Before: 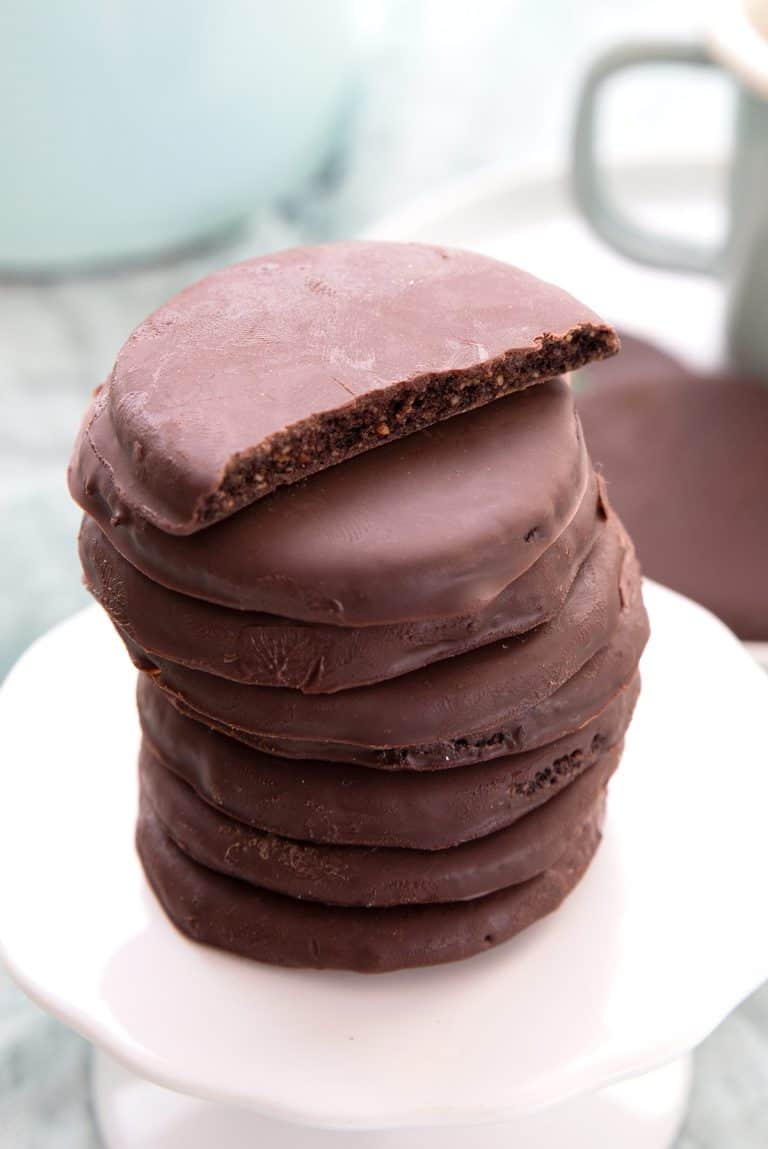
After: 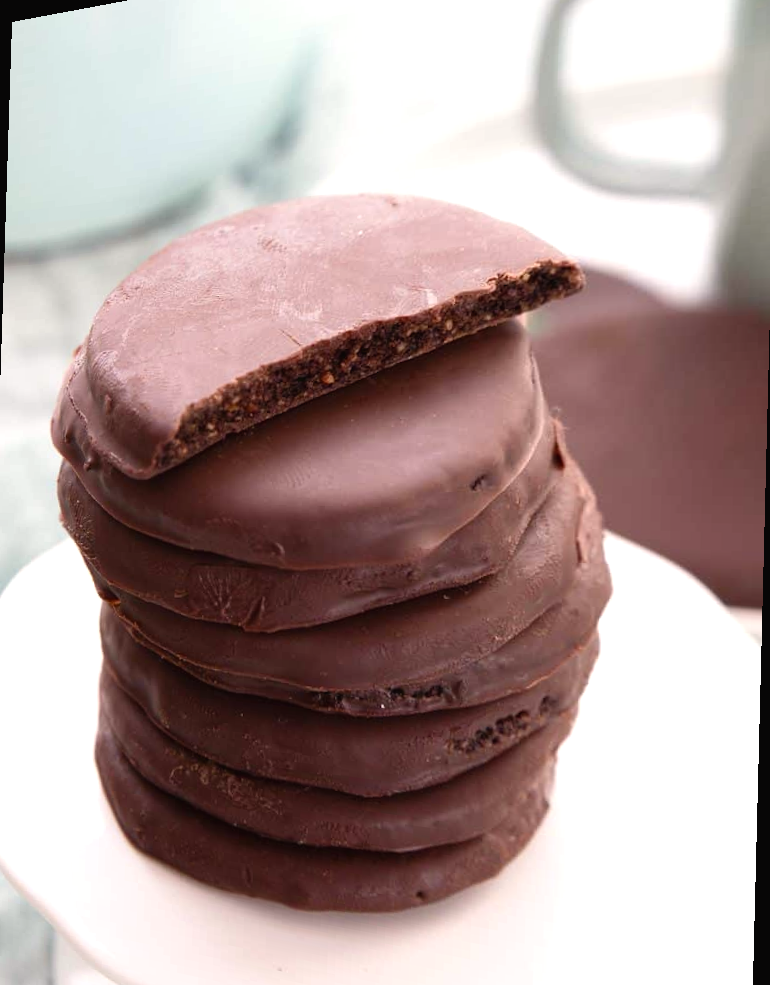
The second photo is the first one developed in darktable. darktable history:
color balance rgb: shadows lift › chroma 1%, shadows lift › hue 28.8°, power › hue 60°, highlights gain › chroma 1%, highlights gain › hue 60°, global offset › luminance 0.25%, perceptual saturation grading › highlights -20%, perceptual saturation grading › shadows 20%, perceptual brilliance grading › highlights 5%, perceptual brilliance grading › shadows -10%, global vibrance 19.67%
rotate and perspective: rotation 1.69°, lens shift (vertical) -0.023, lens shift (horizontal) -0.291, crop left 0.025, crop right 0.988, crop top 0.092, crop bottom 0.842
